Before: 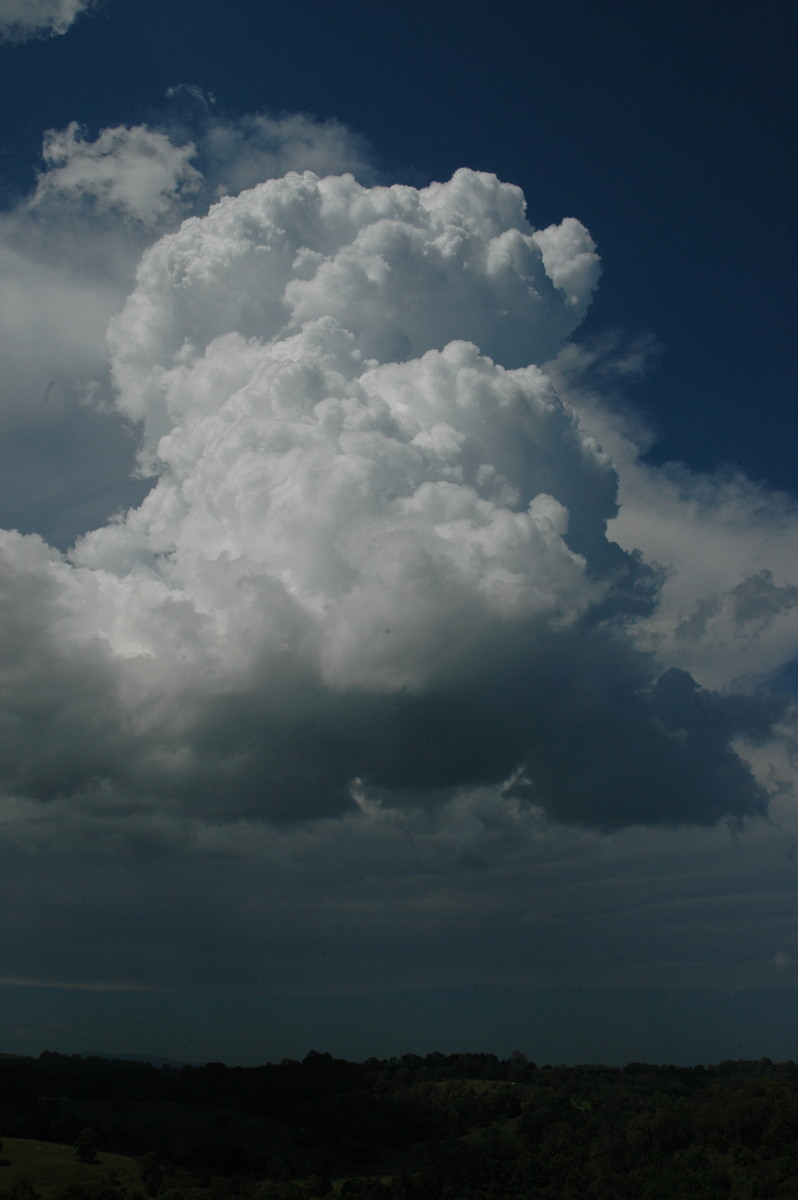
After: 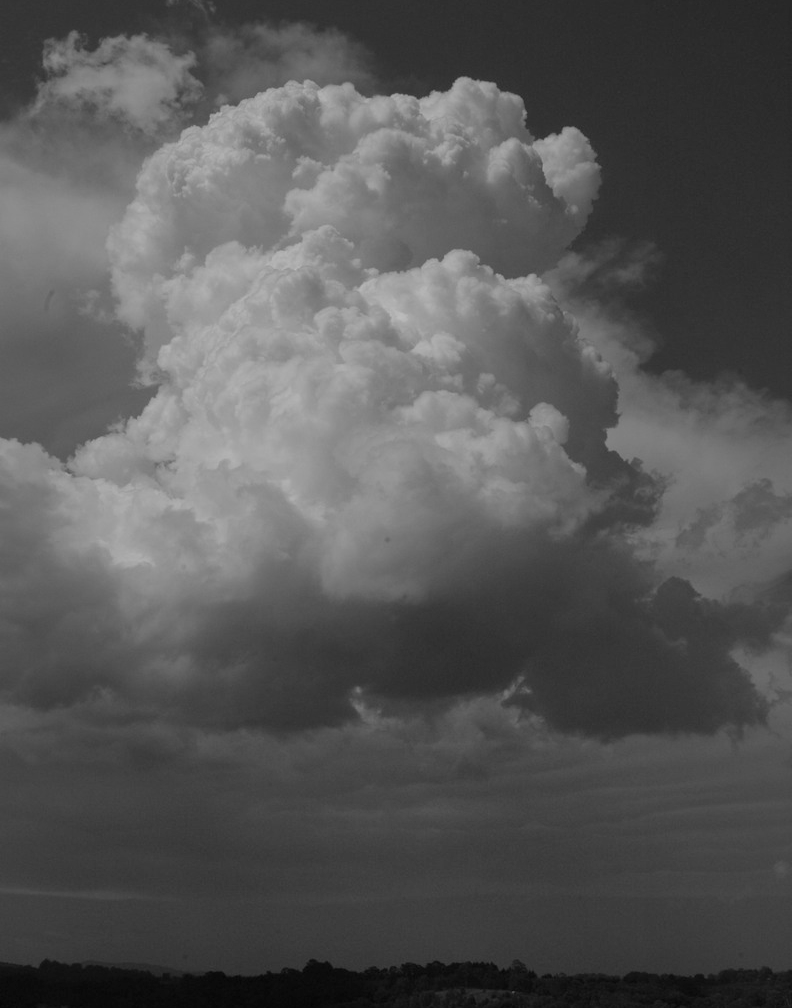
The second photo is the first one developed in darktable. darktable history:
crop: top 7.625%, bottom 8.027%
white balance: red 1.009, blue 0.985
monochrome: size 1
shadows and highlights: highlights -60
